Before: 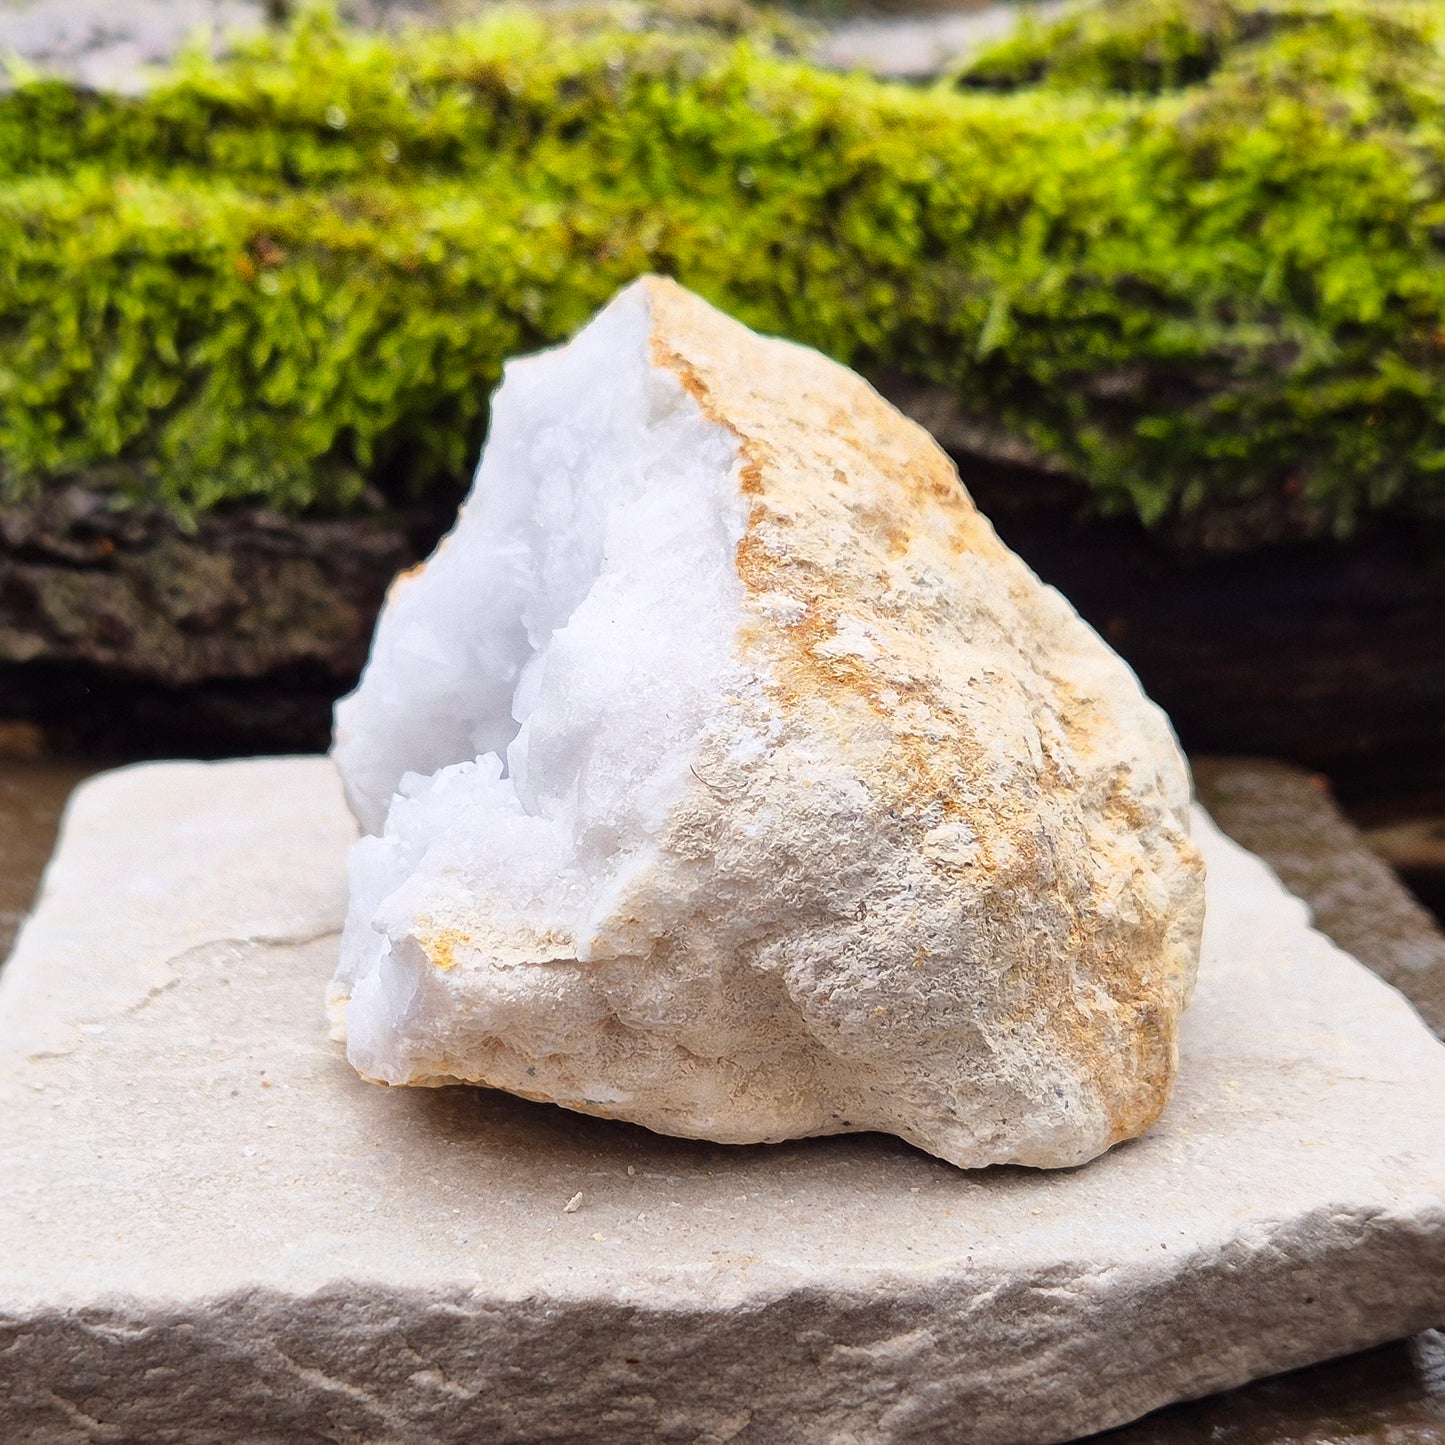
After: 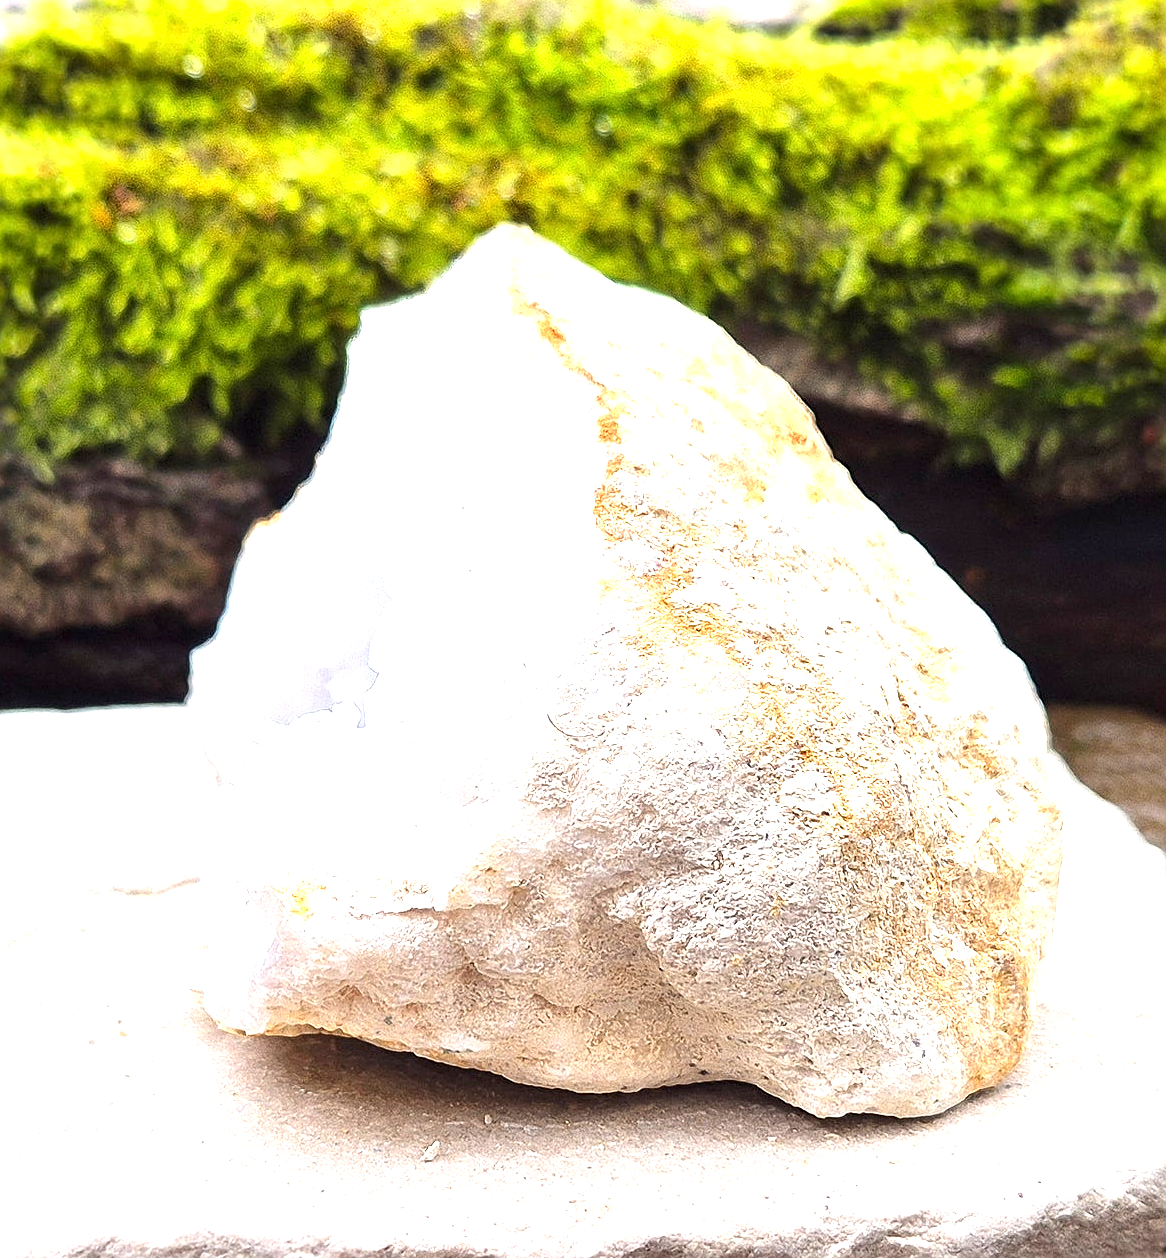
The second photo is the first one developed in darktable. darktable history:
sharpen: on, module defaults
exposure: exposure 1.089 EV, compensate exposure bias true, compensate highlight preservation false
crop: left 9.945%, top 3.598%, right 9.233%, bottom 9.329%
